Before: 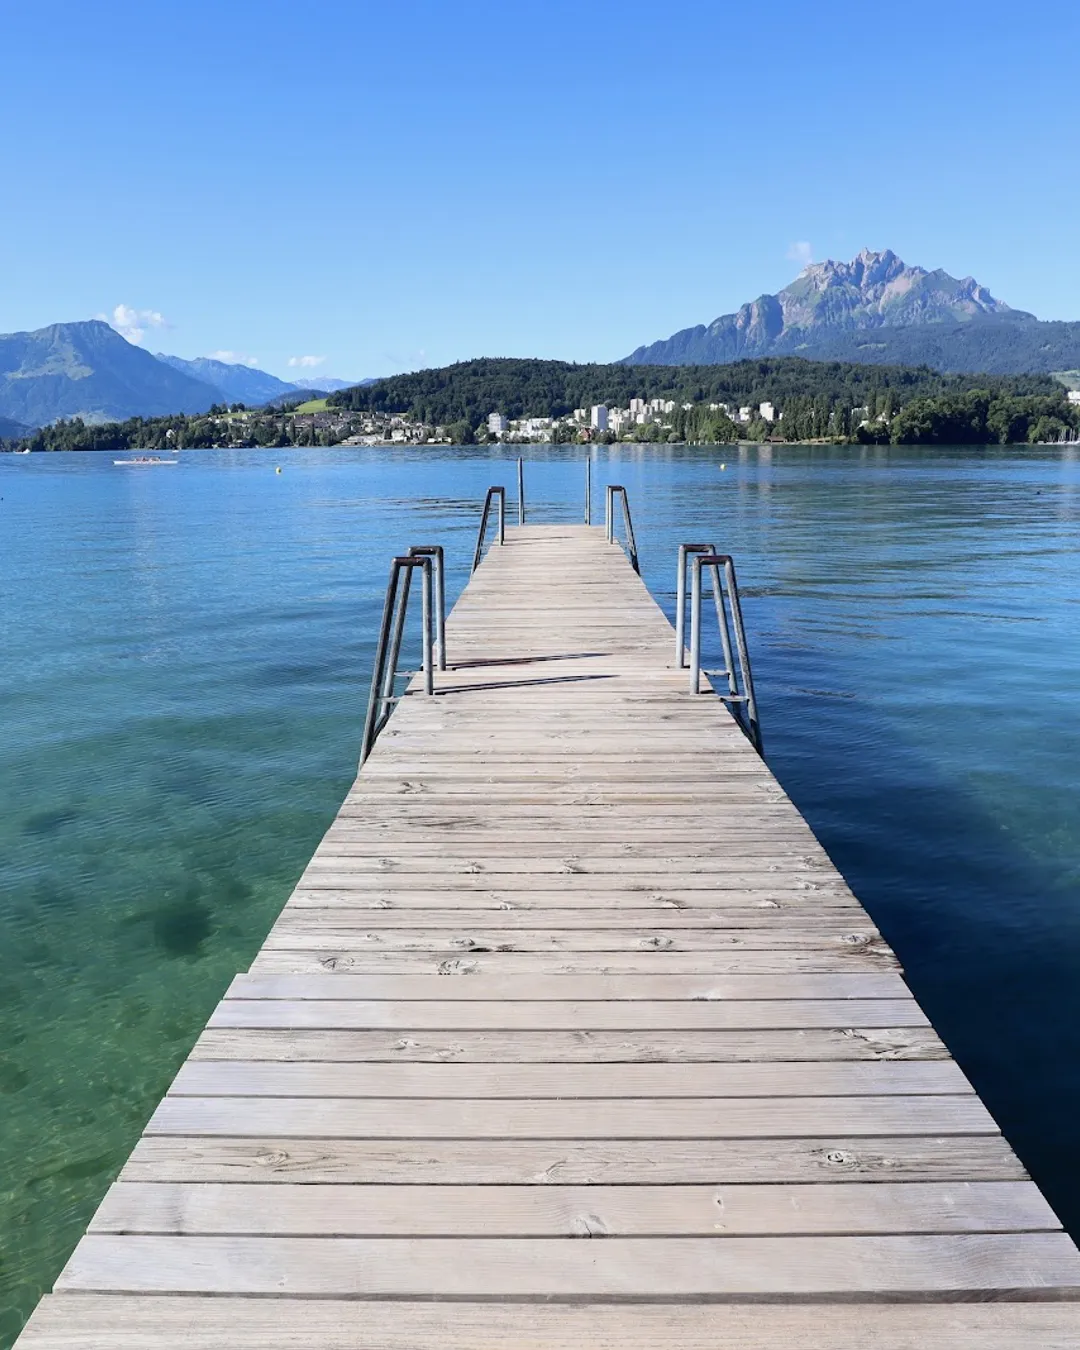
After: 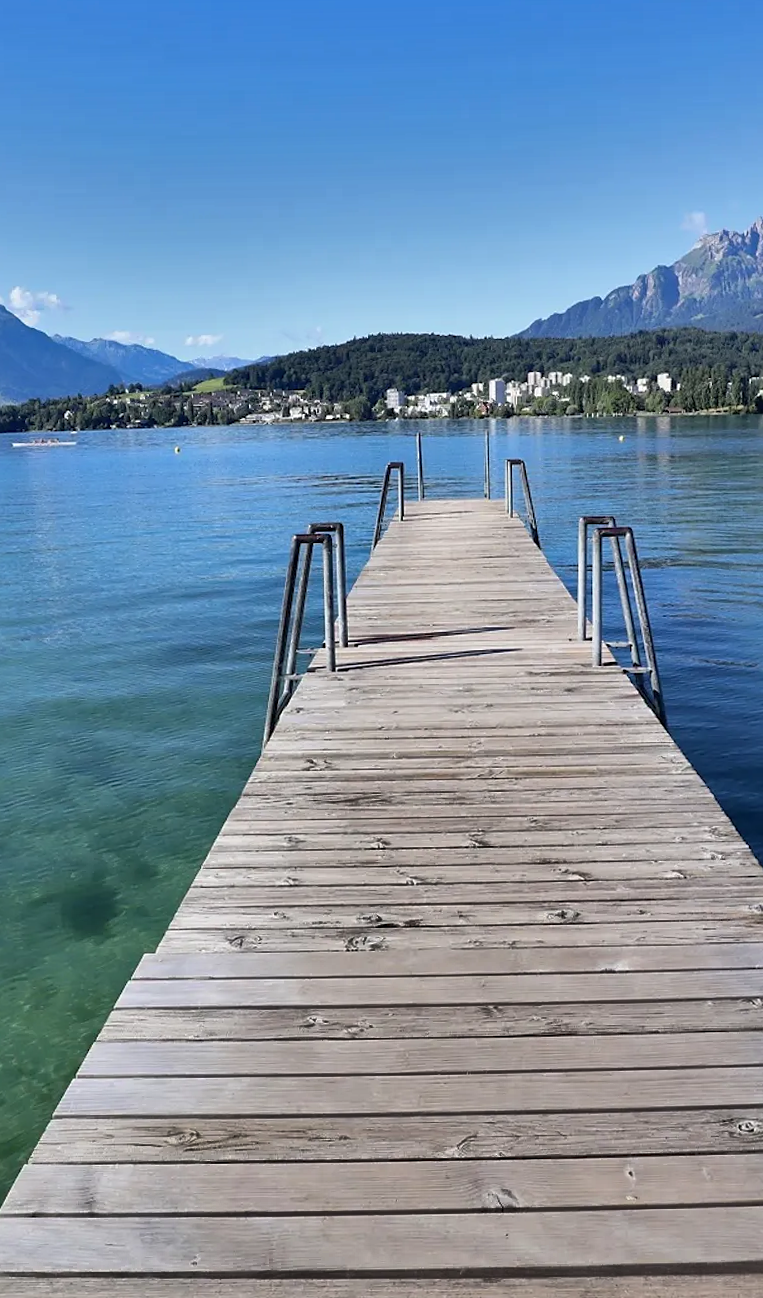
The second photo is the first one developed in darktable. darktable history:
shadows and highlights: shadows 24.5, highlights -78.15, soften with gaussian
rotate and perspective: rotation -1°, crop left 0.011, crop right 0.989, crop top 0.025, crop bottom 0.975
crop and rotate: left 9.061%, right 20.142%
sharpen: radius 1.458, amount 0.398, threshold 1.271
